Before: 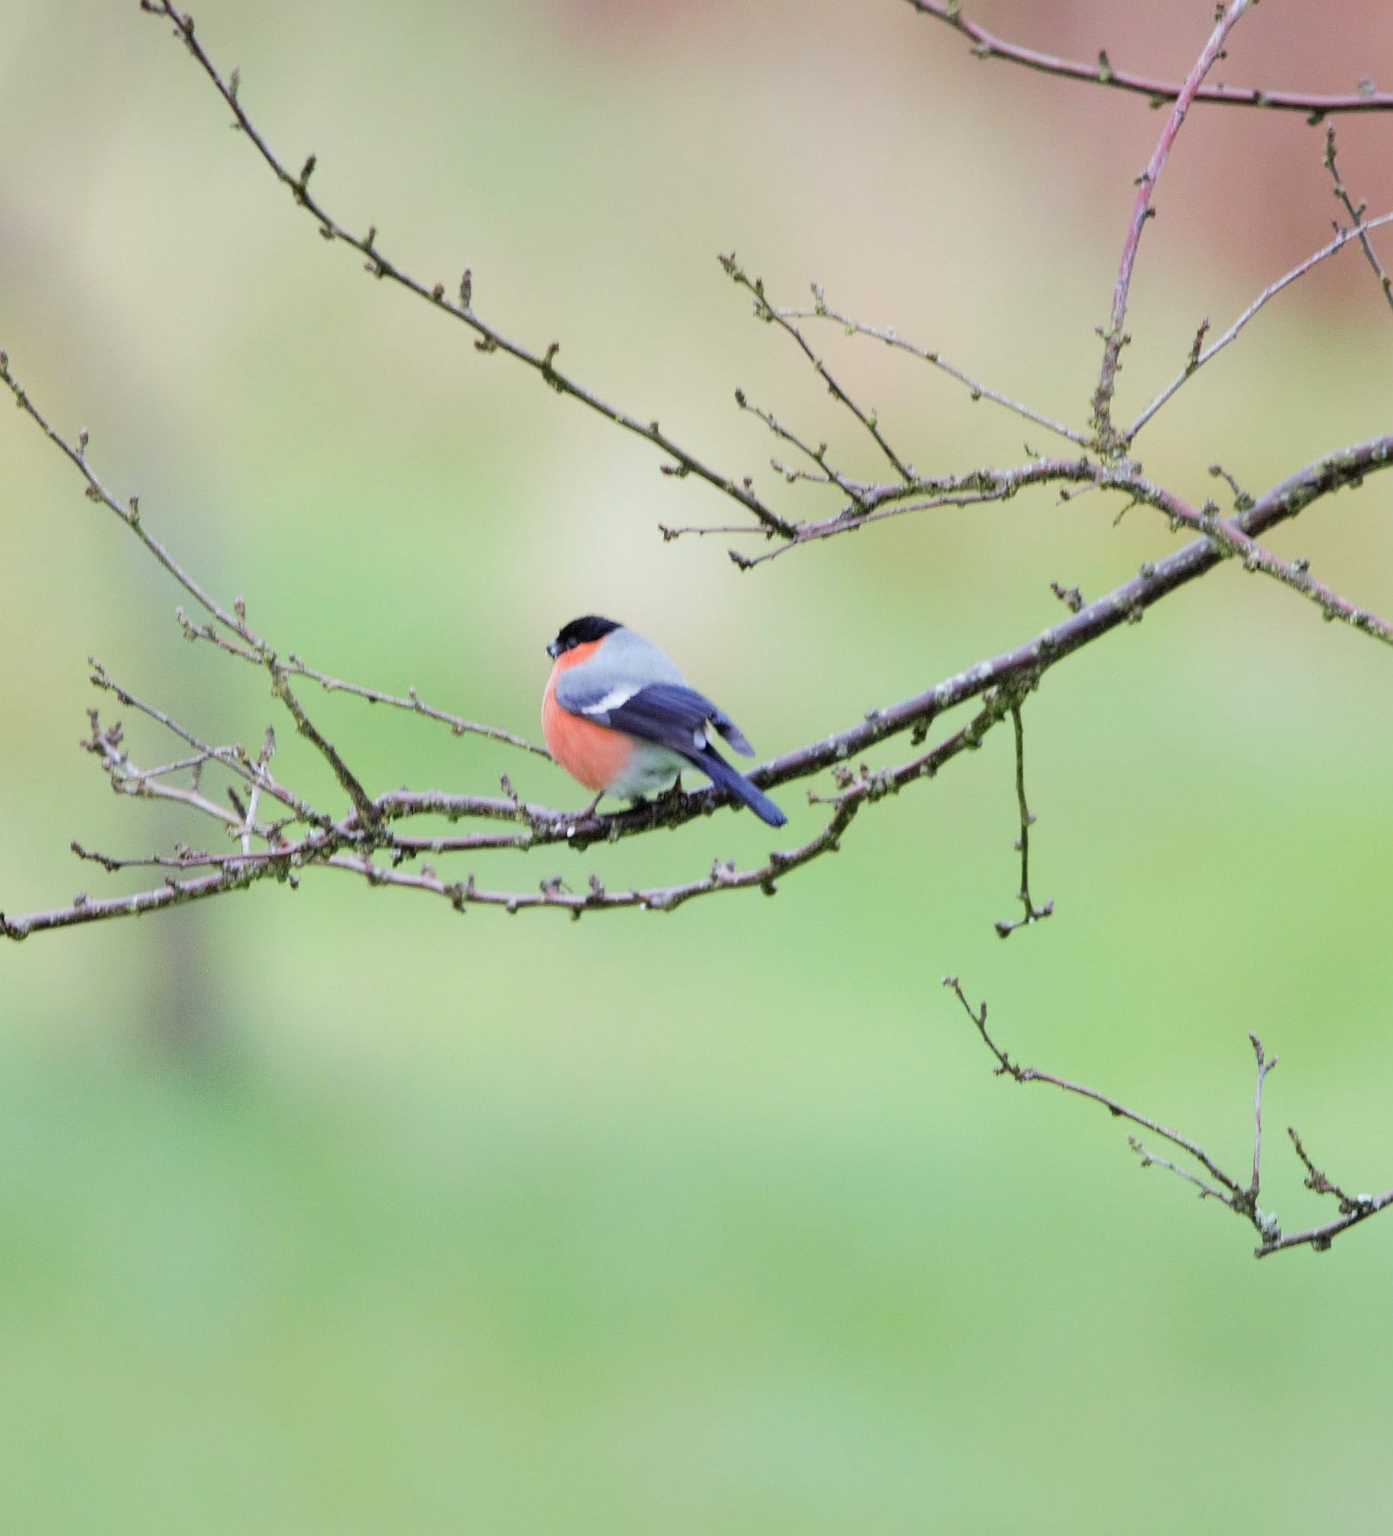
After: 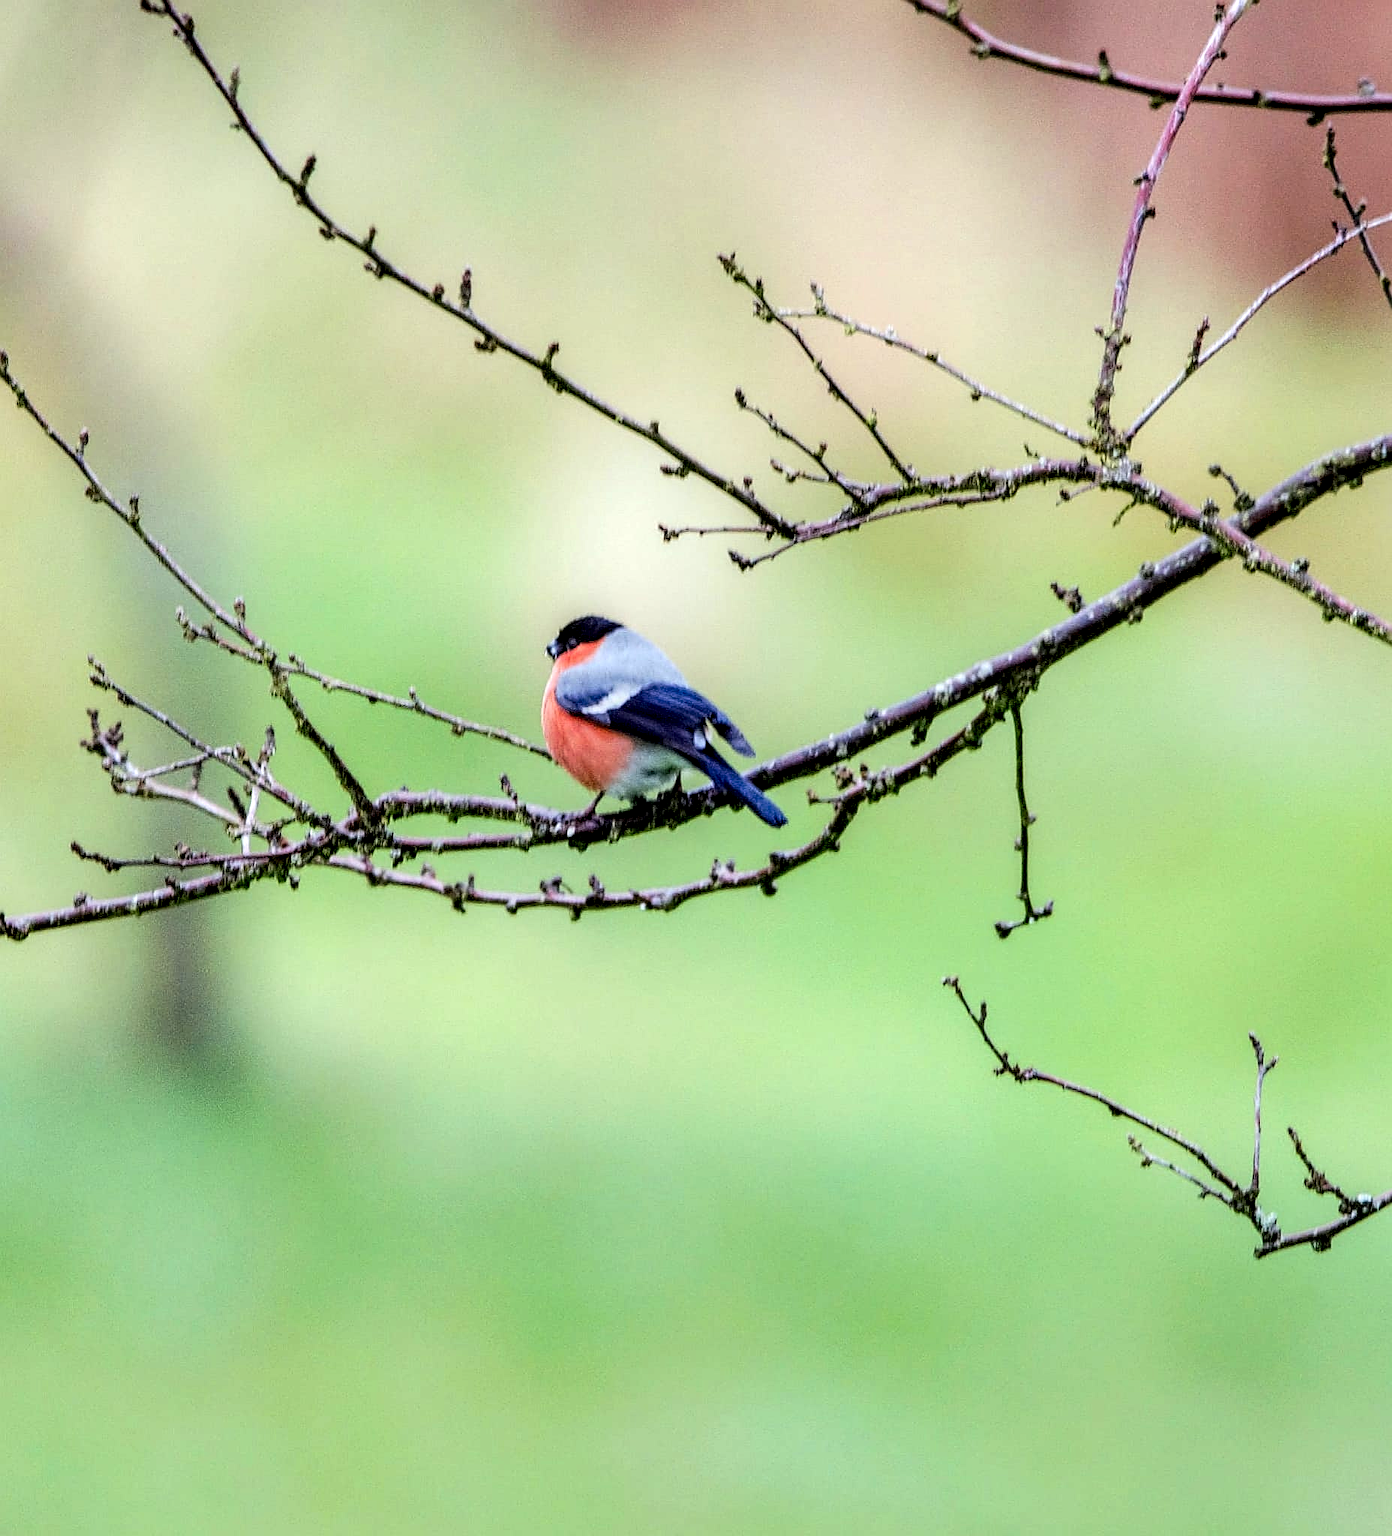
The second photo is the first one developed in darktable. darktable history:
local contrast: highlights 21%, detail 196%
sharpen: on, module defaults
contrast brightness saturation: contrast 0.163, saturation 0.319
